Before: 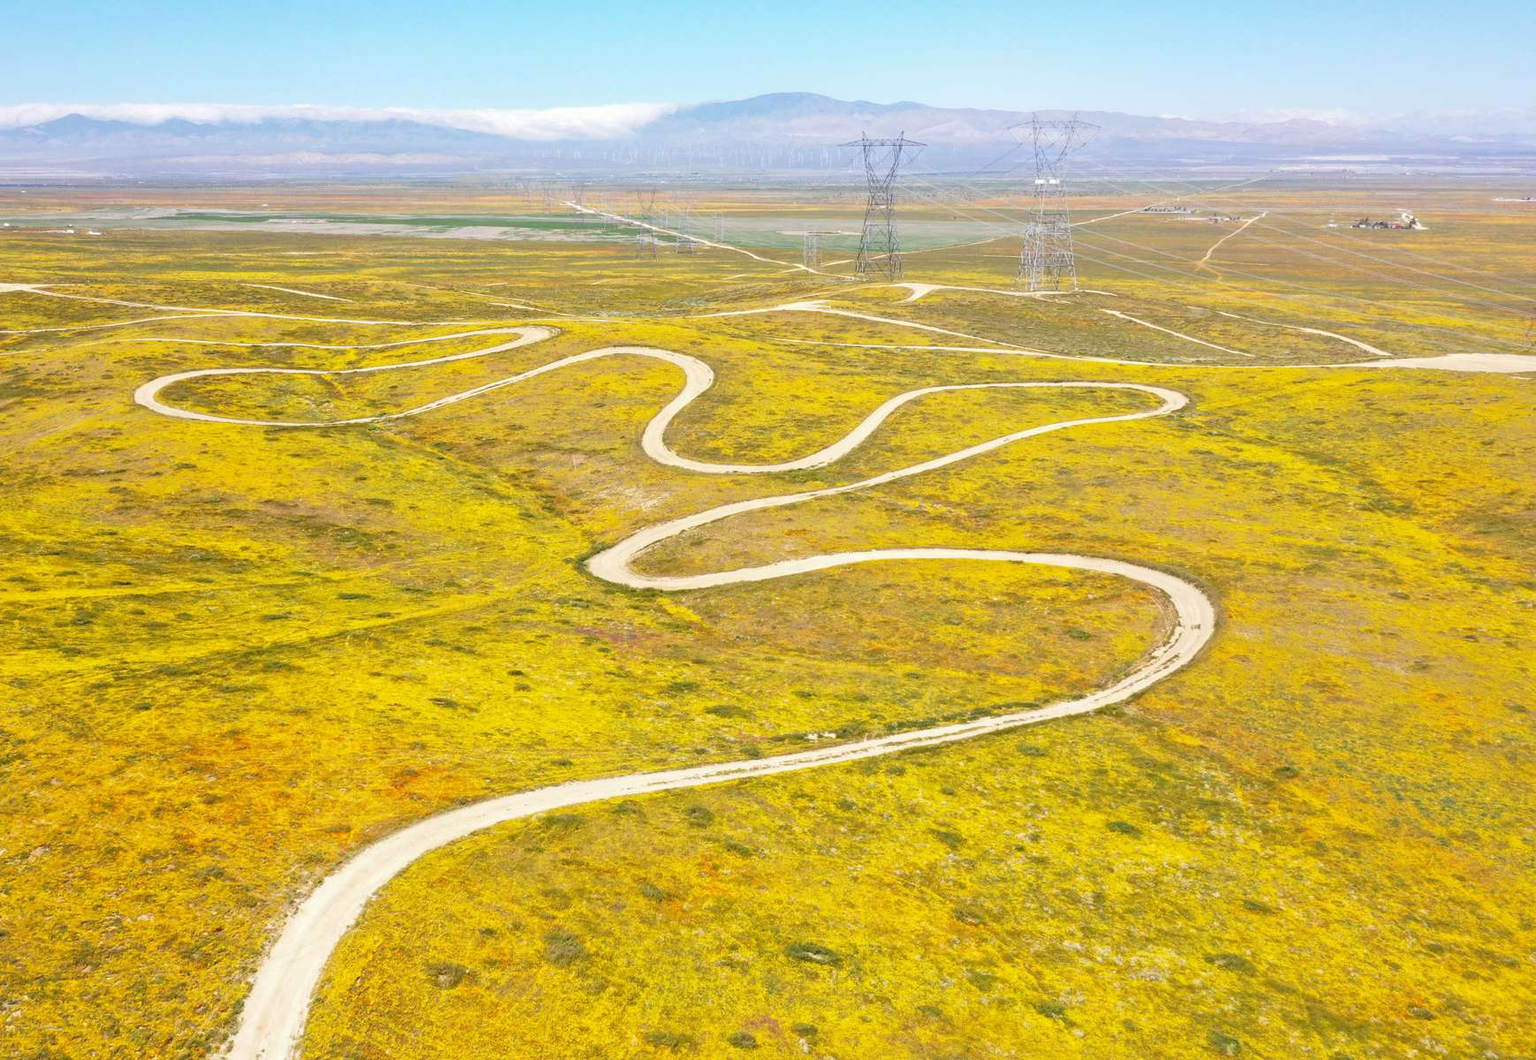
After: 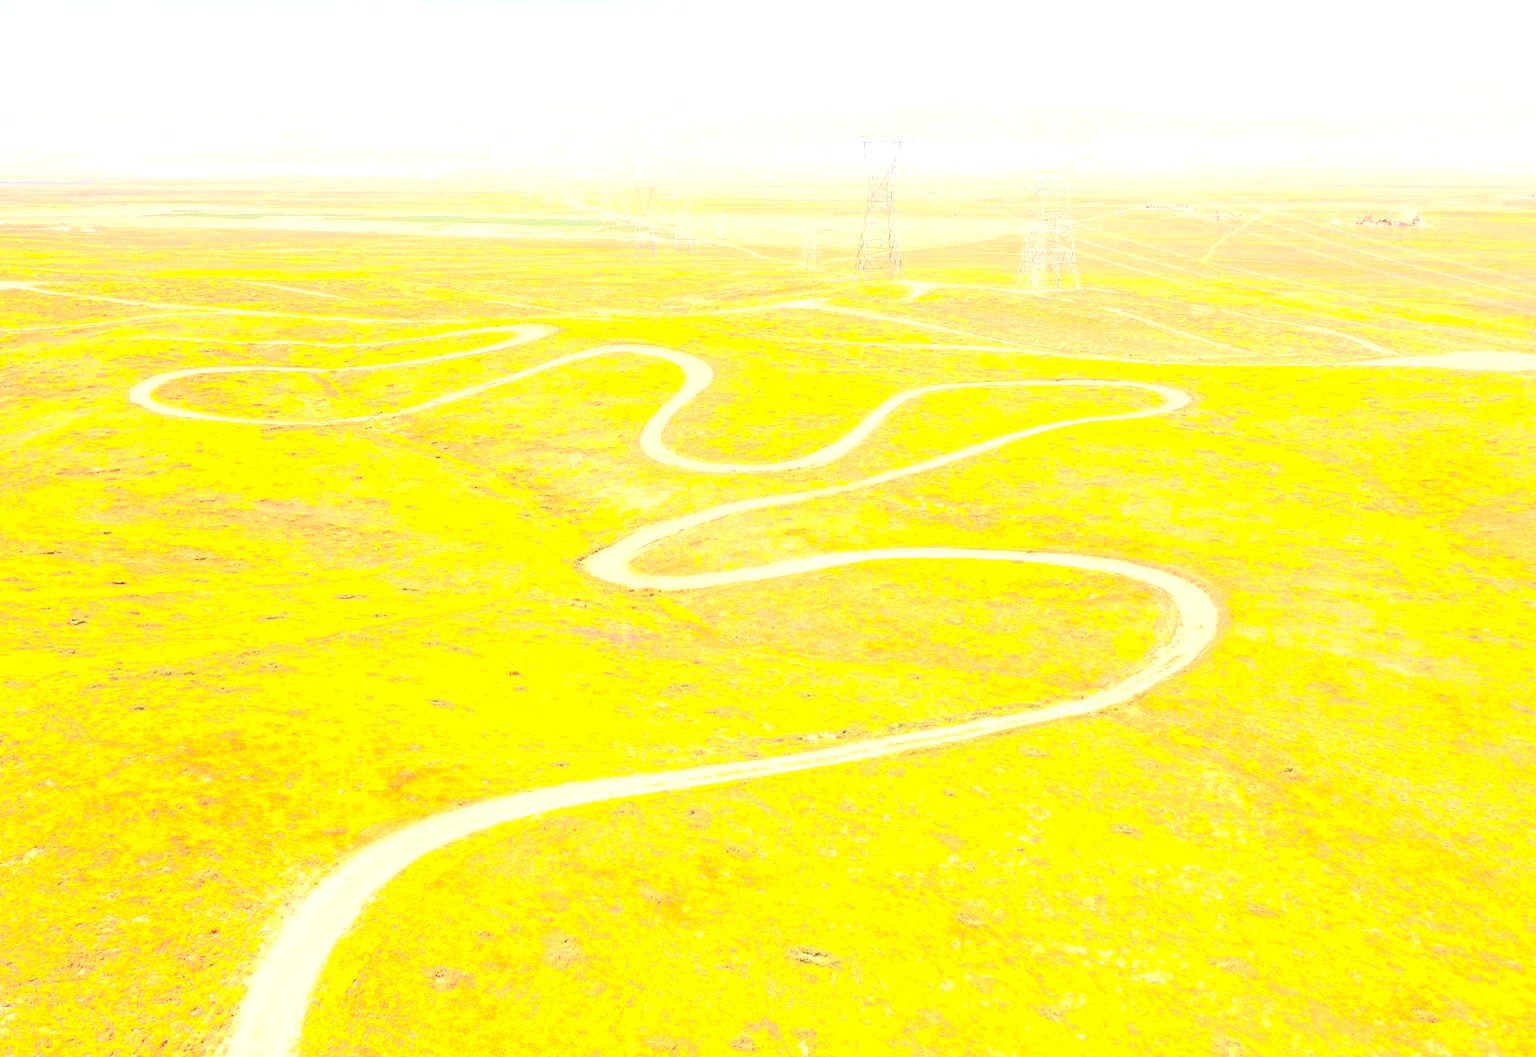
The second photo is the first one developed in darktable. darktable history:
crop: left 0.434%, top 0.485%, right 0.244%, bottom 0.386%
tone curve: curves: ch0 [(0, 0) (0.105, 0.068) (0.195, 0.162) (0.283, 0.283) (0.384, 0.404) (0.485, 0.531) (0.638, 0.681) (0.795, 0.879) (1, 0.977)]; ch1 [(0, 0) (0.161, 0.092) (0.35, 0.33) (0.379, 0.401) (0.456, 0.469) (0.498, 0.503) (0.531, 0.537) (0.596, 0.621) (0.635, 0.671) (1, 1)]; ch2 [(0, 0) (0.371, 0.362) (0.437, 0.437) (0.483, 0.484) (0.53, 0.515) (0.56, 0.58) (0.622, 0.606) (1, 1)], color space Lab, independent channels, preserve colors none
white balance: red 1.138, green 0.996, blue 0.812
exposure: black level correction 0, exposure 1.675 EV, compensate exposure bias true, compensate highlight preservation false
